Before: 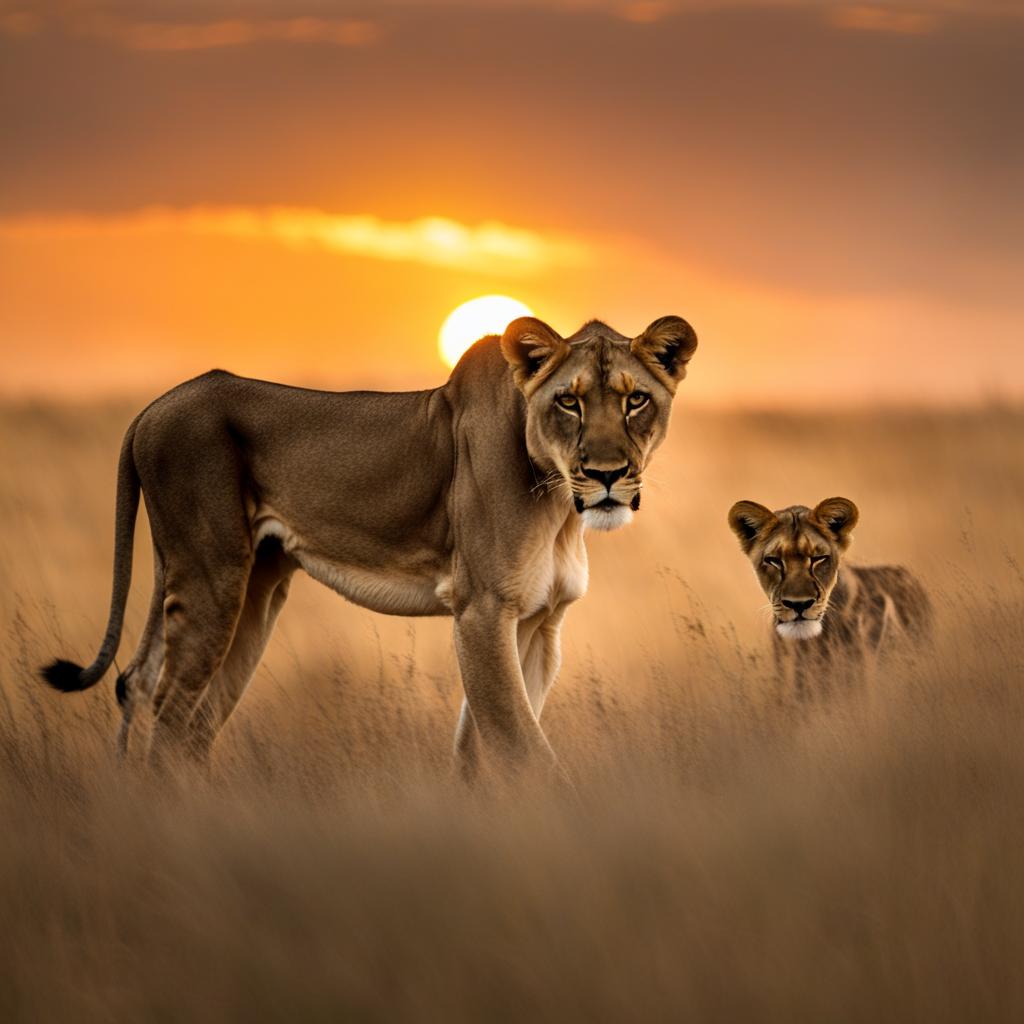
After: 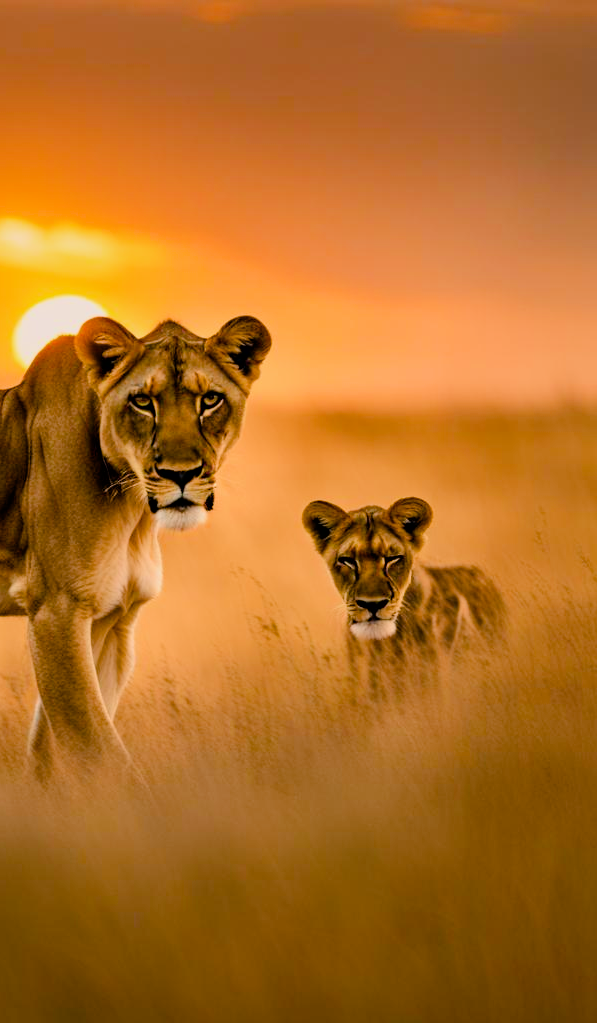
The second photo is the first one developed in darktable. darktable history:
filmic rgb: black relative exposure -6.74 EV, white relative exposure 4.56 EV, hardness 3.25, color science v6 (2022)
crop: left 41.693%
exposure: black level correction 0, exposure 0.499 EV, compensate highlight preservation false
color balance rgb: power › hue 311.45°, highlights gain › chroma 2.993%, highlights gain › hue 60.04°, linear chroma grading › global chroma 0.543%, perceptual saturation grading › global saturation 20%, perceptual saturation grading › highlights -25.809%, perceptual saturation grading › shadows 50.33%, global vibrance 29.902%
